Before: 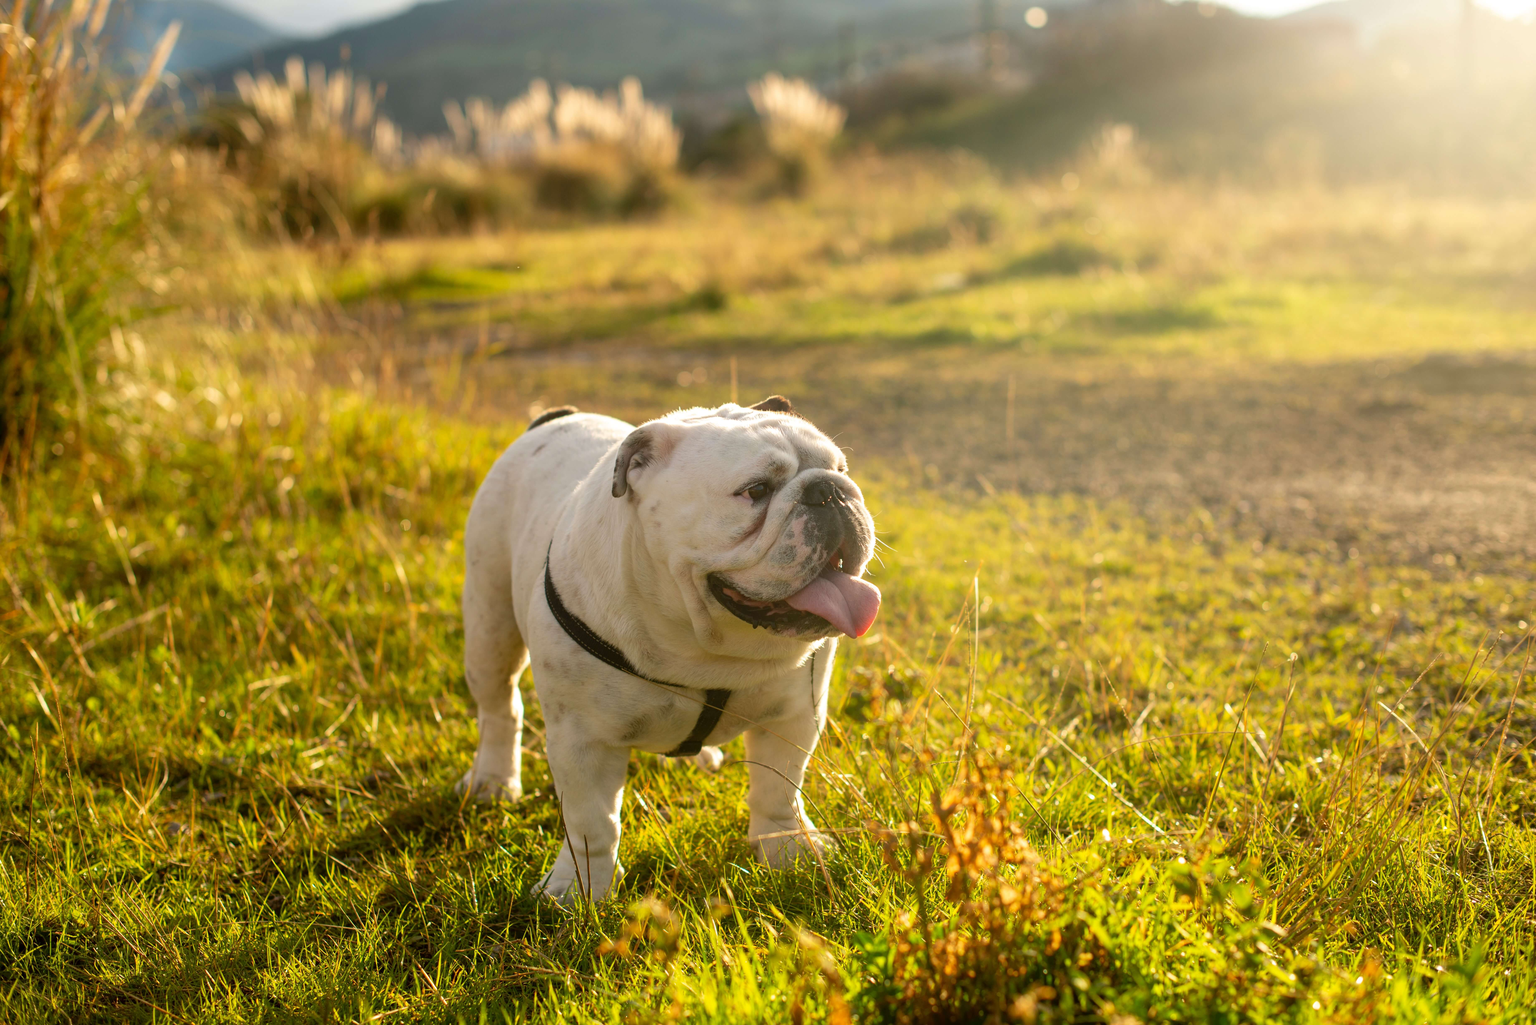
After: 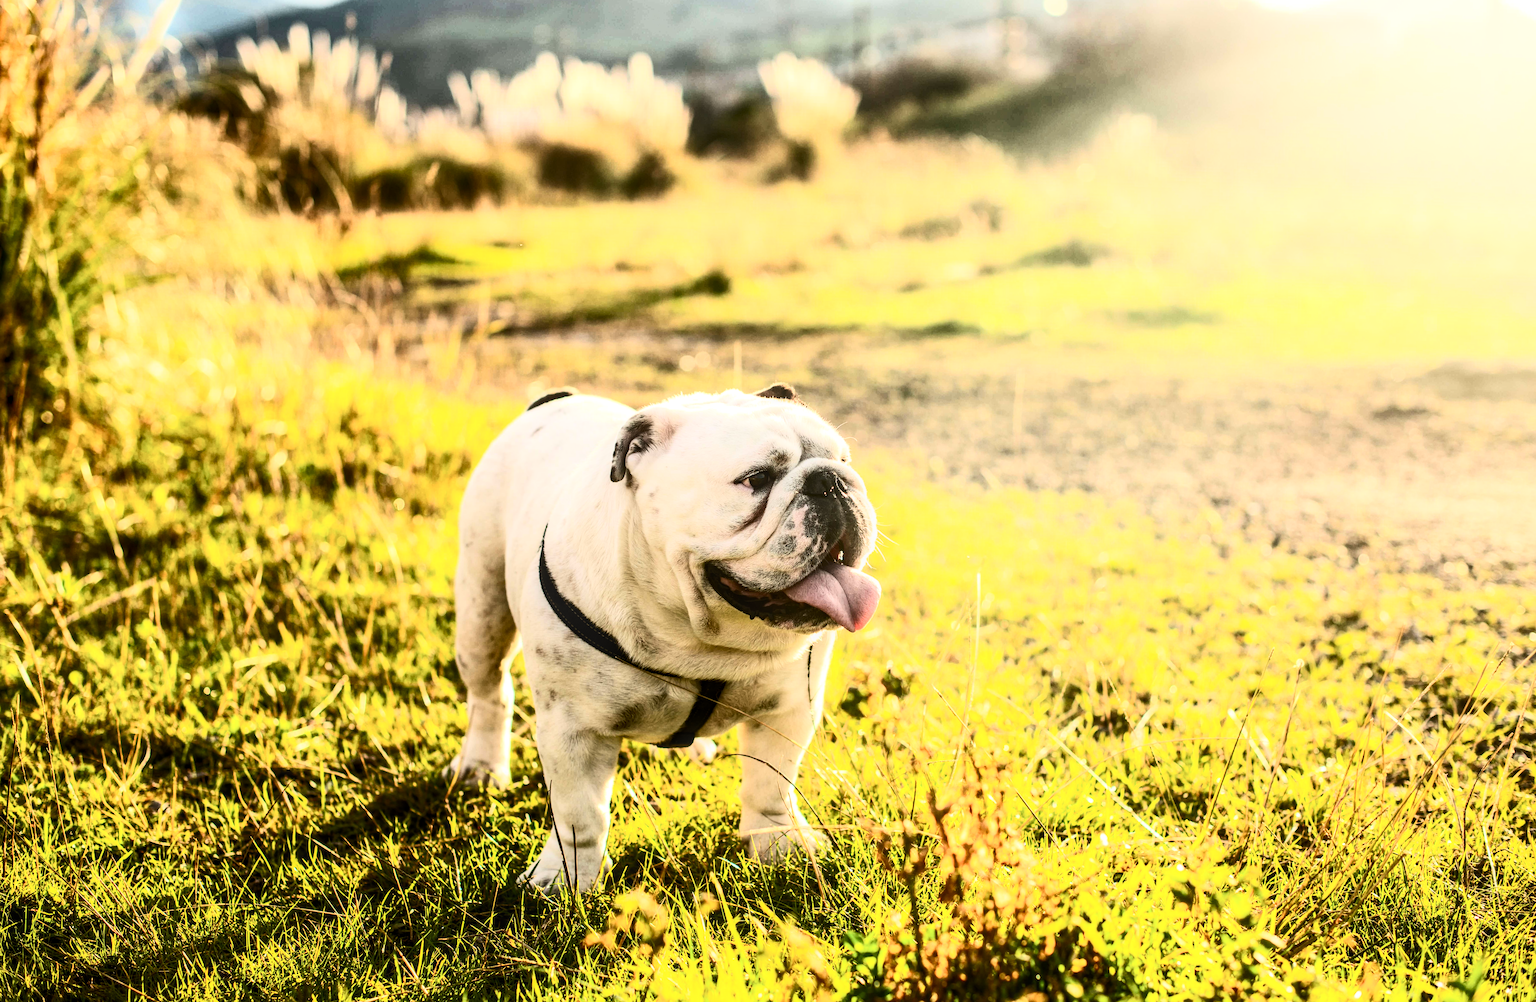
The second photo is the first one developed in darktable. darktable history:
tone equalizer: -8 EV -0.75 EV, -7 EV -0.7 EV, -6 EV -0.6 EV, -5 EV -0.4 EV, -3 EV 0.4 EV, -2 EV 0.6 EV, -1 EV 0.7 EV, +0 EV 0.75 EV, edges refinement/feathering 500, mask exposure compensation -1.57 EV, preserve details no
contrast brightness saturation: contrast 0.62, brightness 0.34, saturation 0.14
local contrast: detail 130%
rotate and perspective: rotation 1.57°, crop left 0.018, crop right 0.982, crop top 0.039, crop bottom 0.961
filmic rgb: black relative exposure -7.65 EV, white relative exposure 4.56 EV, hardness 3.61
